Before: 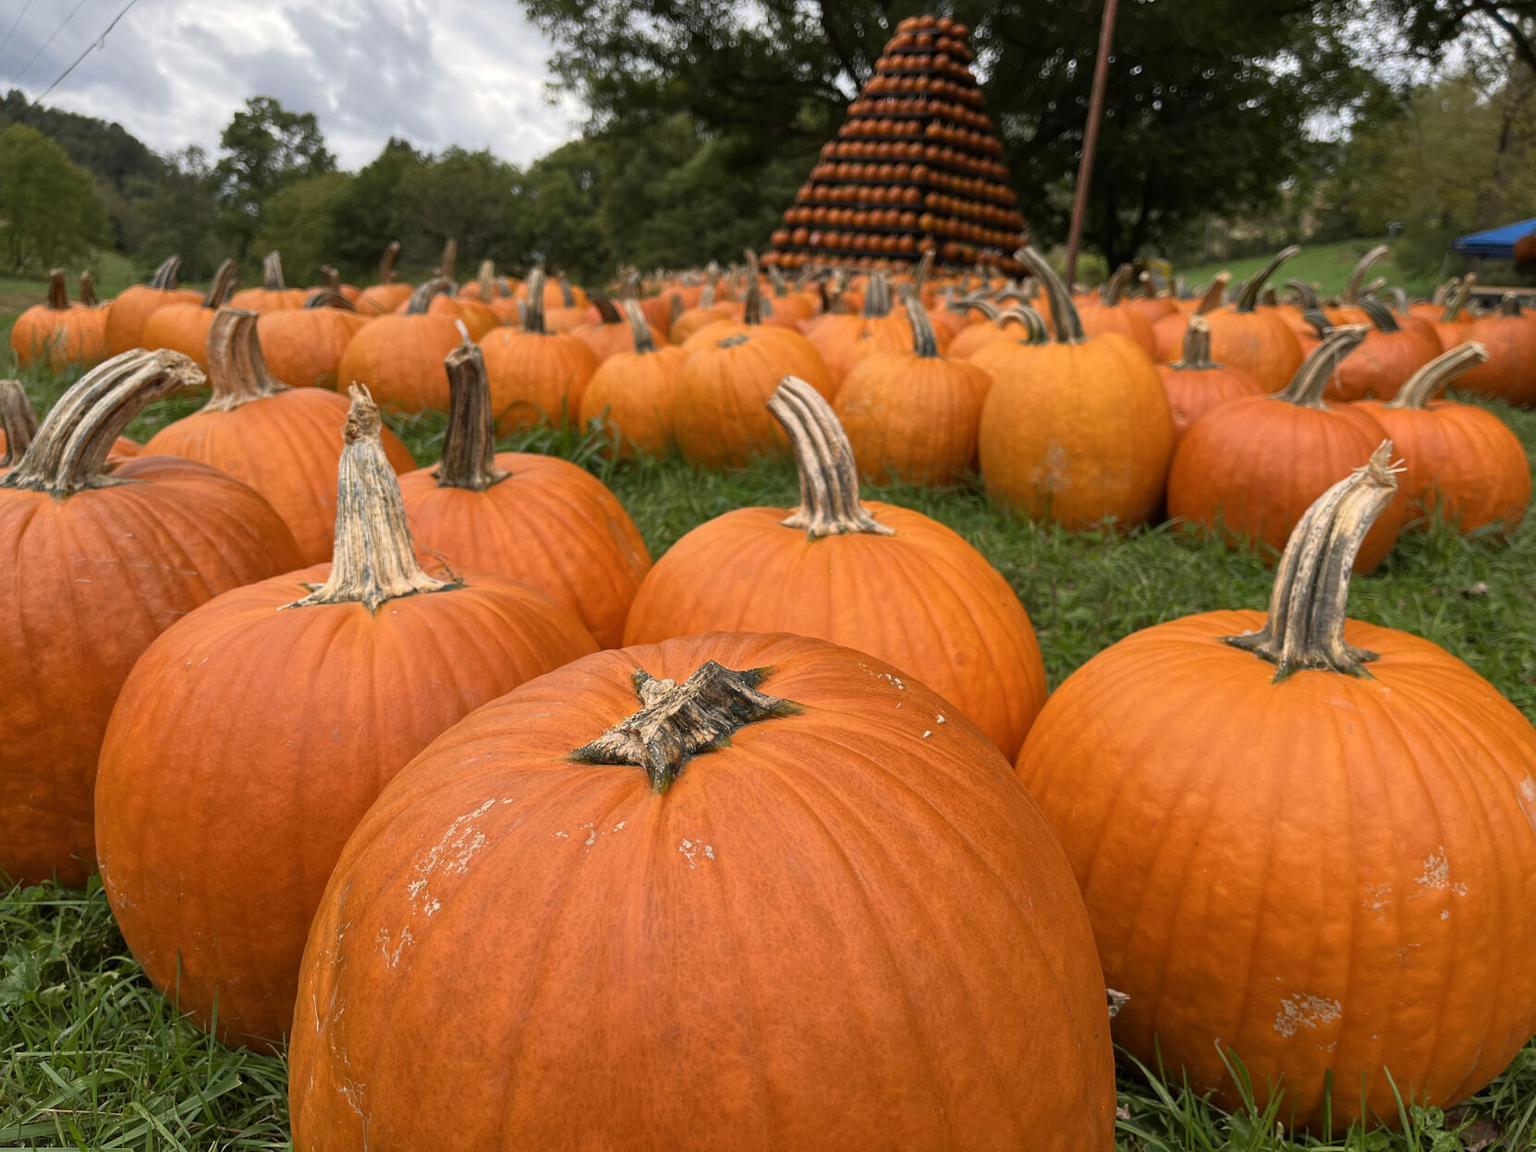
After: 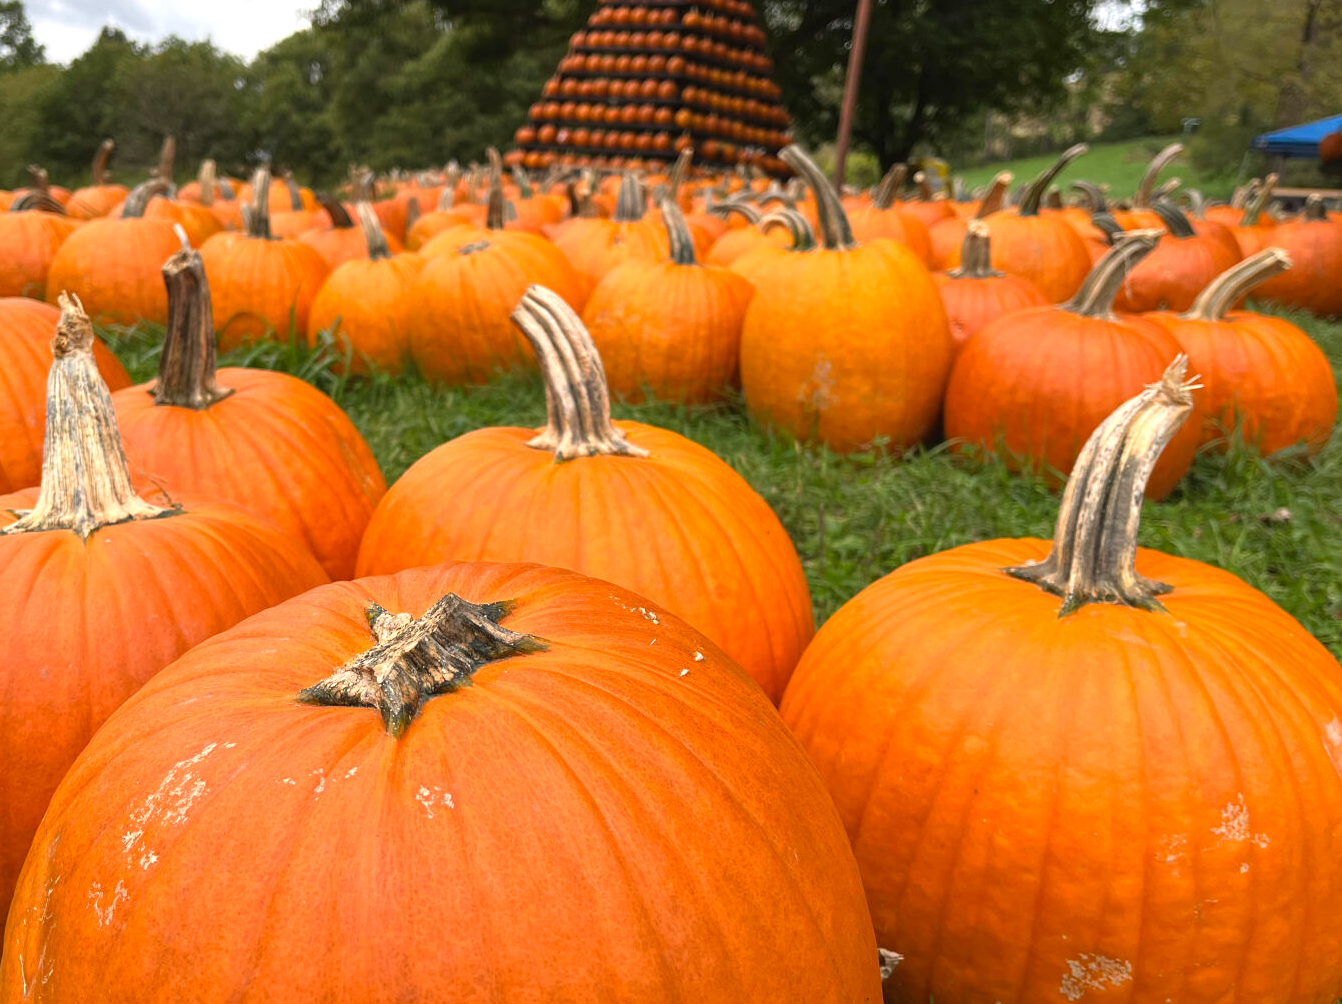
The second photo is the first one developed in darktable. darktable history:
crop: left 19.196%, top 9.853%, right 0.001%, bottom 9.571%
exposure: black level correction -0.001, exposure 0.535 EV, compensate highlight preservation false
